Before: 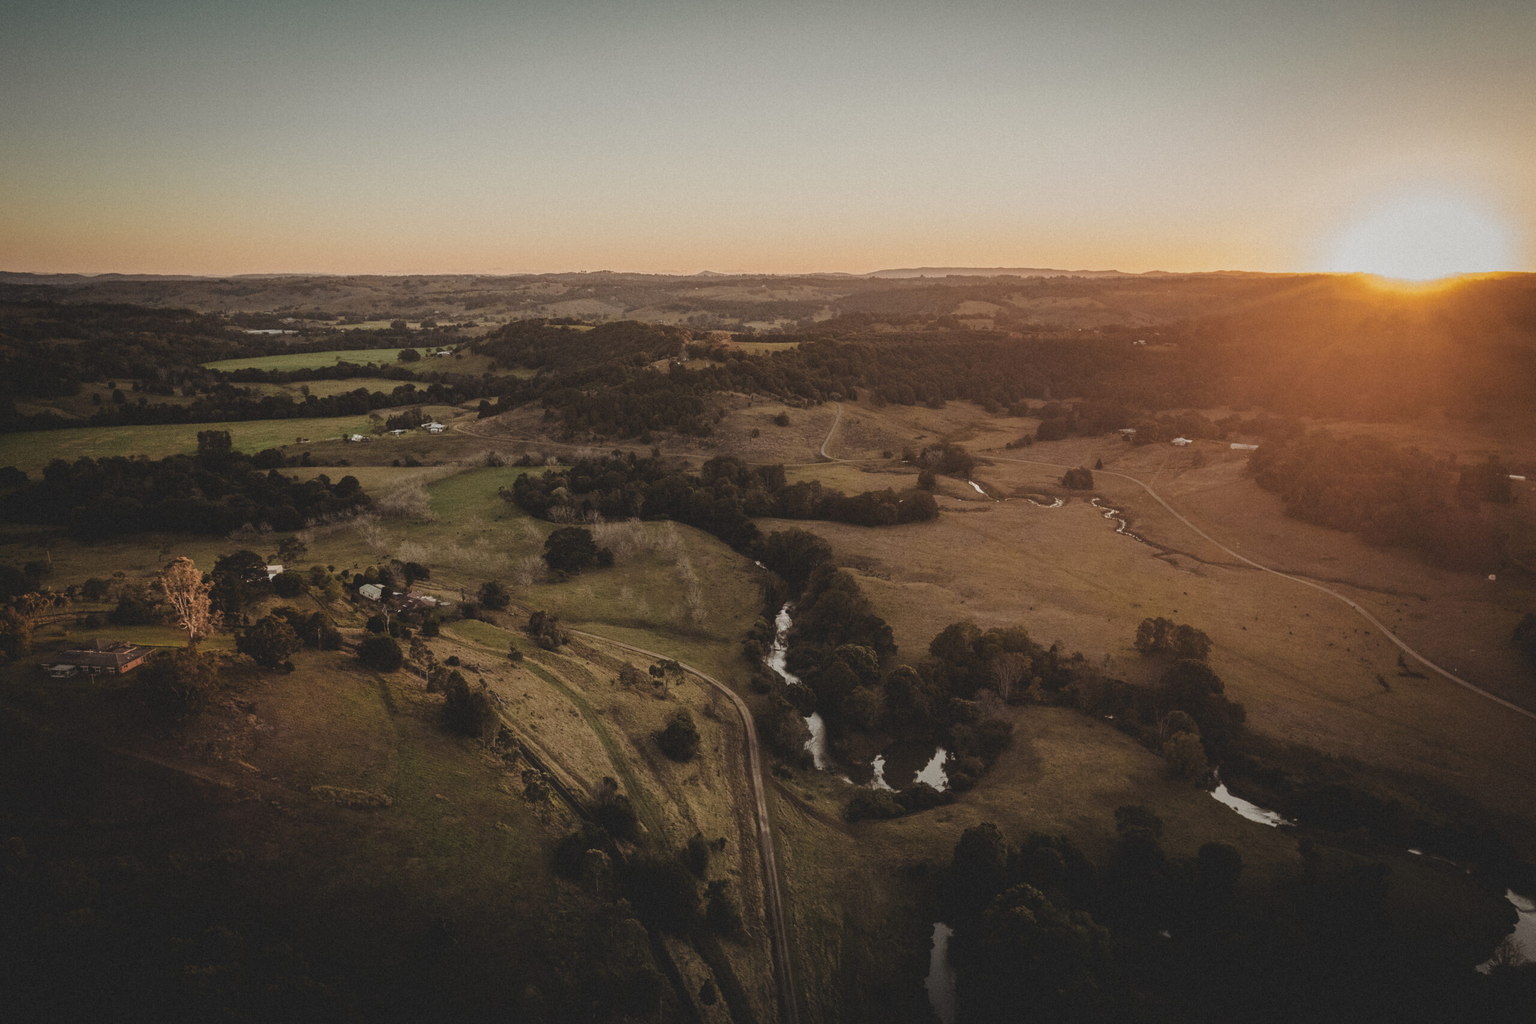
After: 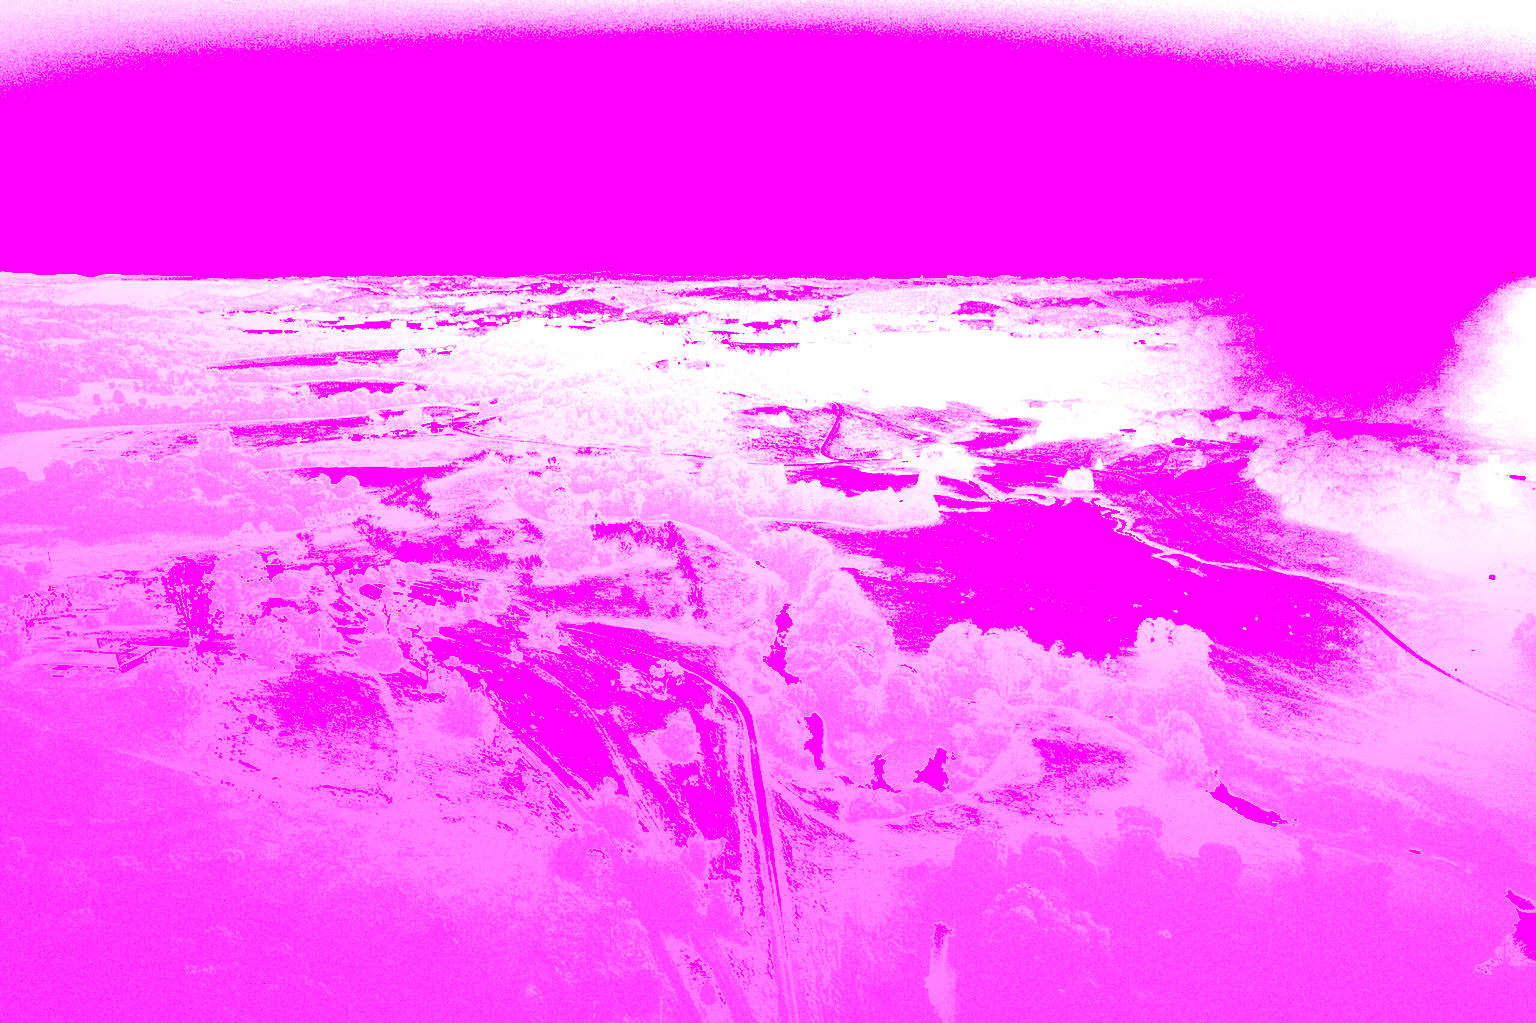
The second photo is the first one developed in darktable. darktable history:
local contrast: on, module defaults
white balance: red 8, blue 8
tone equalizer: -8 EV -0.75 EV, -7 EV -0.7 EV, -6 EV -0.6 EV, -5 EV -0.4 EV, -3 EV 0.4 EV, -2 EV 0.6 EV, -1 EV 0.7 EV, +0 EV 0.75 EV, edges refinement/feathering 500, mask exposure compensation -1.57 EV, preserve details no
